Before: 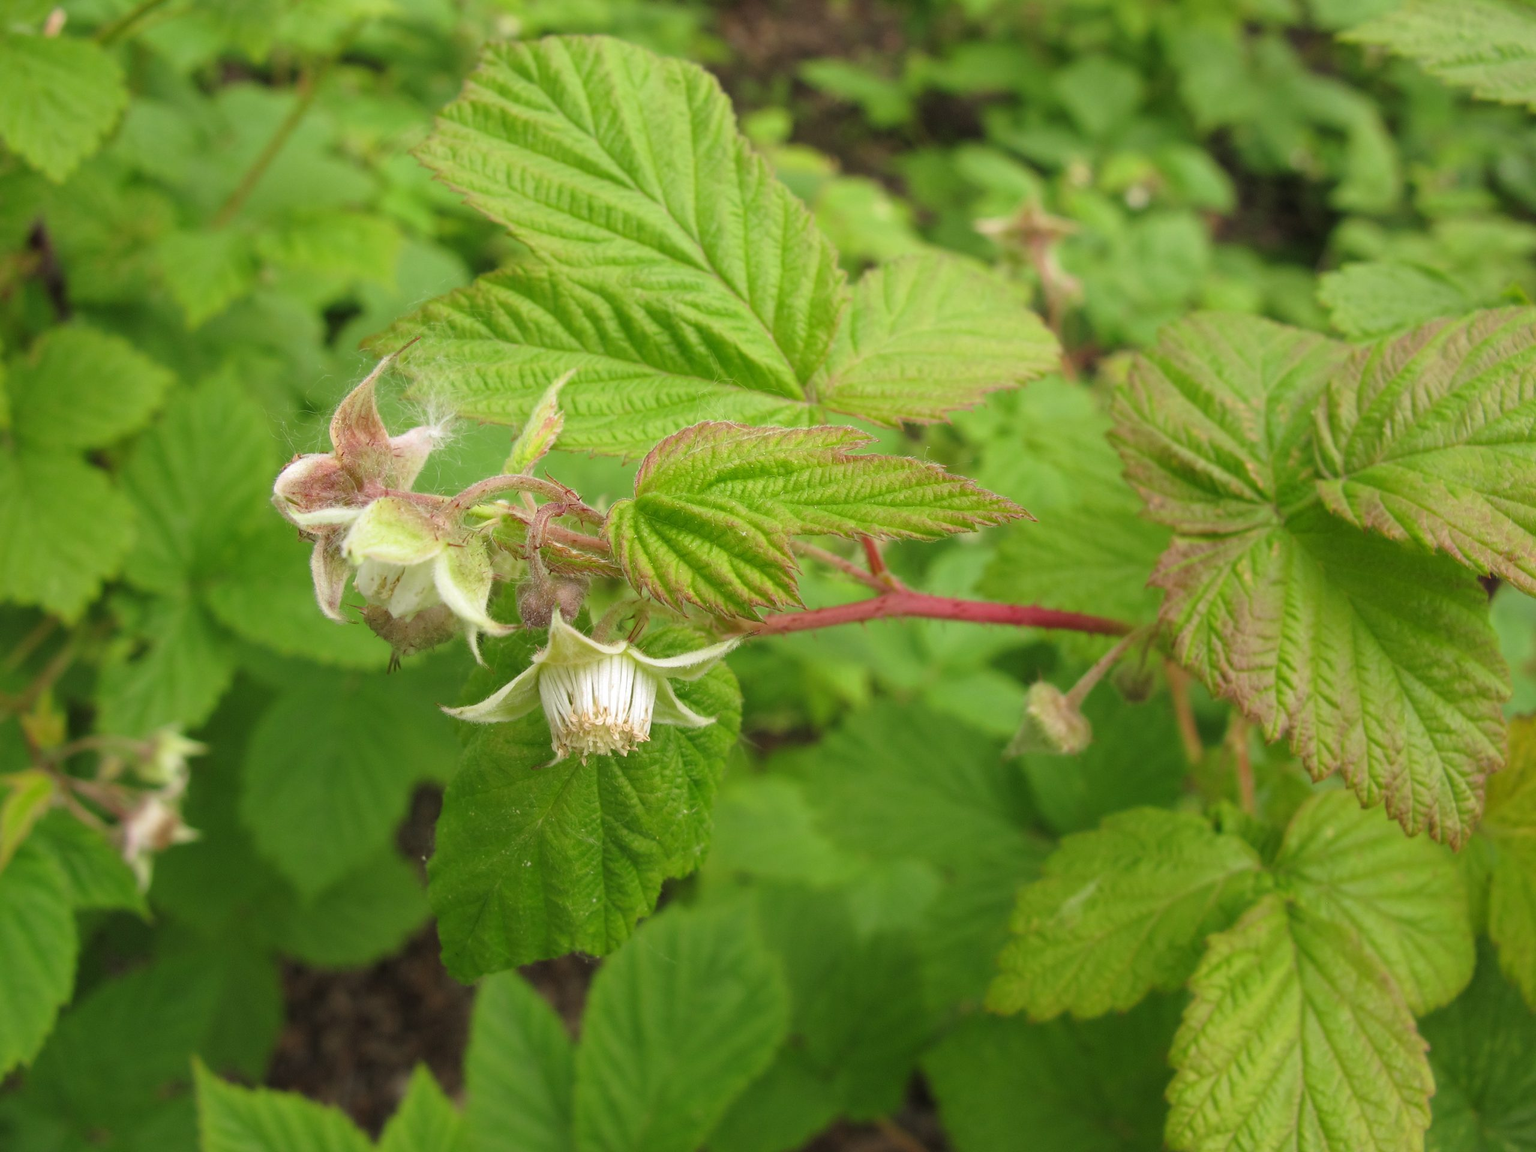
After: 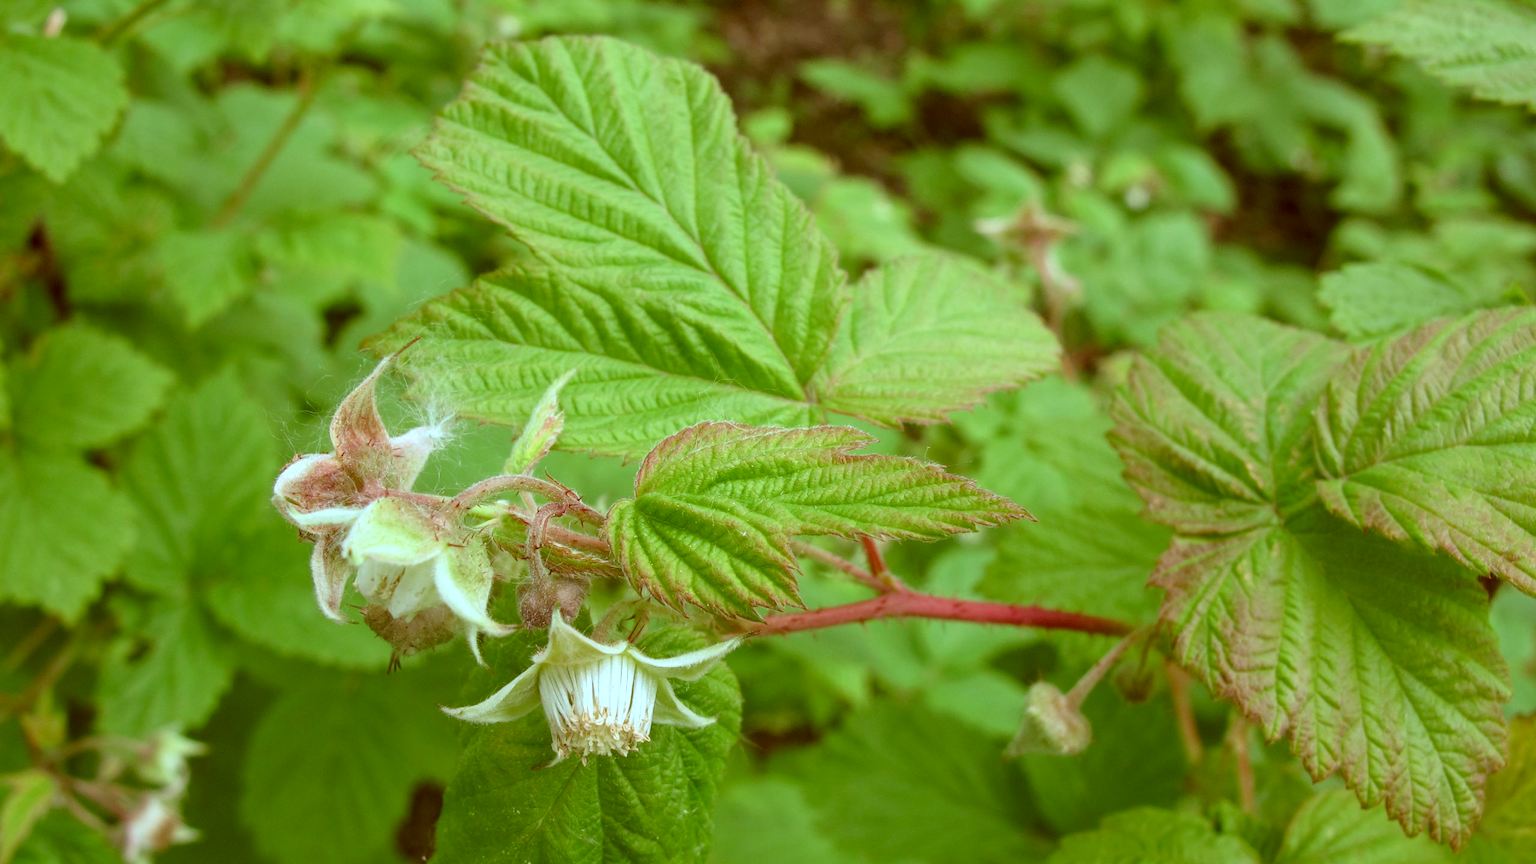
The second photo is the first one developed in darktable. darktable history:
local contrast: on, module defaults
color correction: highlights a* -13.87, highlights b* -16.93, shadows a* 10.64, shadows b* 28.94
crop: bottom 24.902%
